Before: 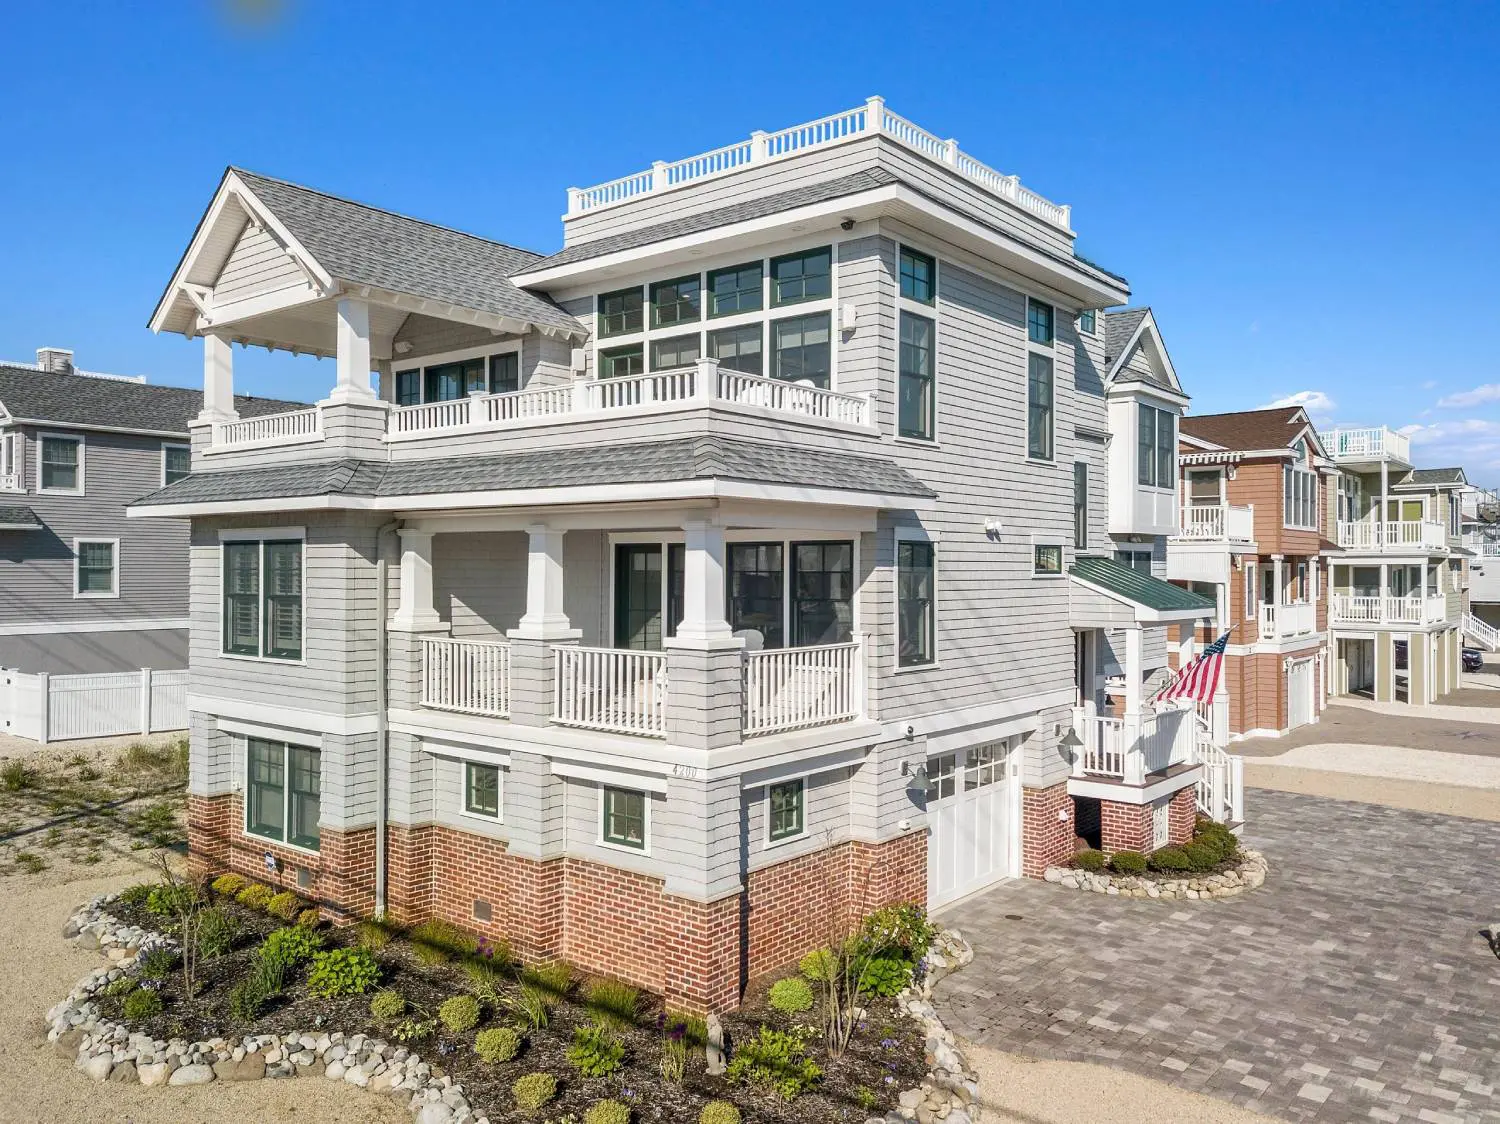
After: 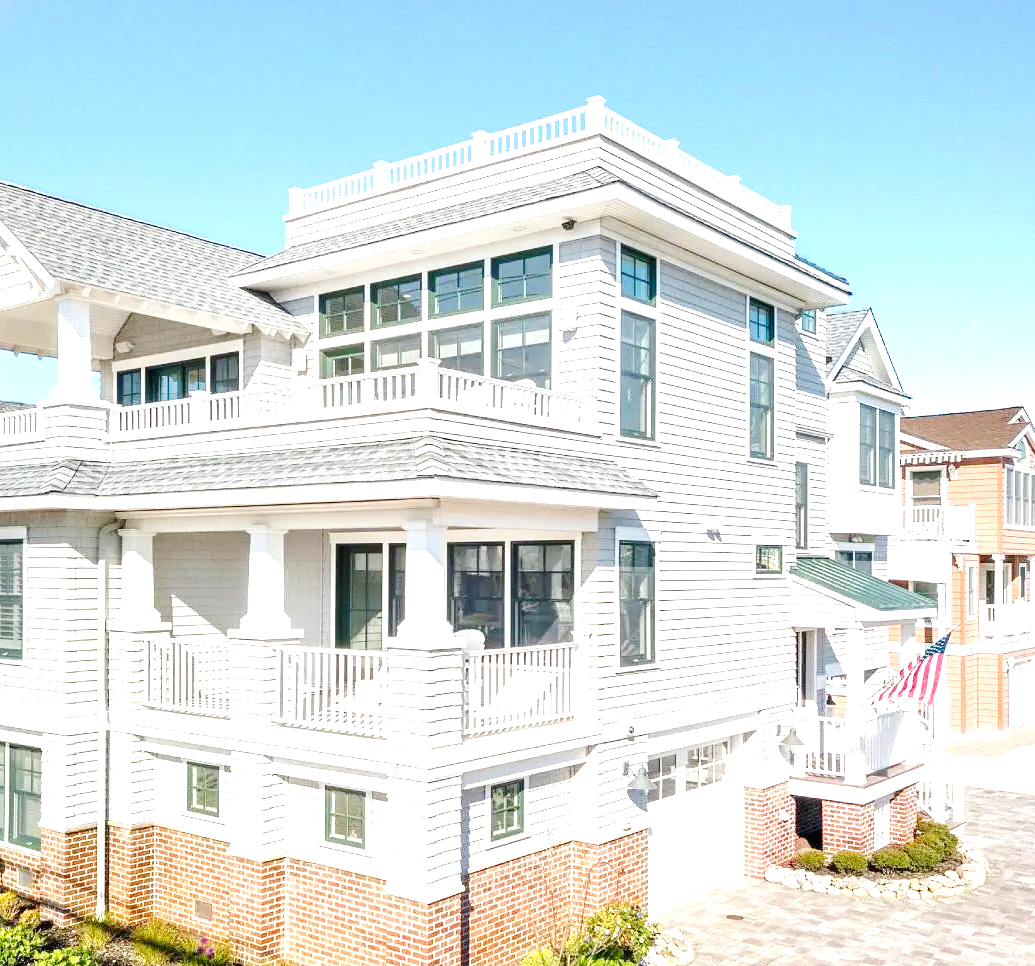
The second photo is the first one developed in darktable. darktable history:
exposure: black level correction 0, exposure 1.468 EV, compensate exposure bias true, compensate highlight preservation false
crop: left 18.61%, right 12.341%, bottom 14.006%
tone curve: curves: ch0 [(0, 0) (0.071, 0.047) (0.266, 0.26) (0.483, 0.554) (0.753, 0.811) (1, 0.983)]; ch1 [(0, 0) (0.346, 0.307) (0.408, 0.387) (0.463, 0.465) (0.482, 0.493) (0.502, 0.5) (0.517, 0.502) (0.55, 0.548) (0.597, 0.61) (0.651, 0.698) (1, 1)]; ch2 [(0, 0) (0.346, 0.34) (0.434, 0.46) (0.485, 0.494) (0.5, 0.494) (0.517, 0.506) (0.526, 0.545) (0.583, 0.61) (0.625, 0.659) (1, 1)], preserve colors none
